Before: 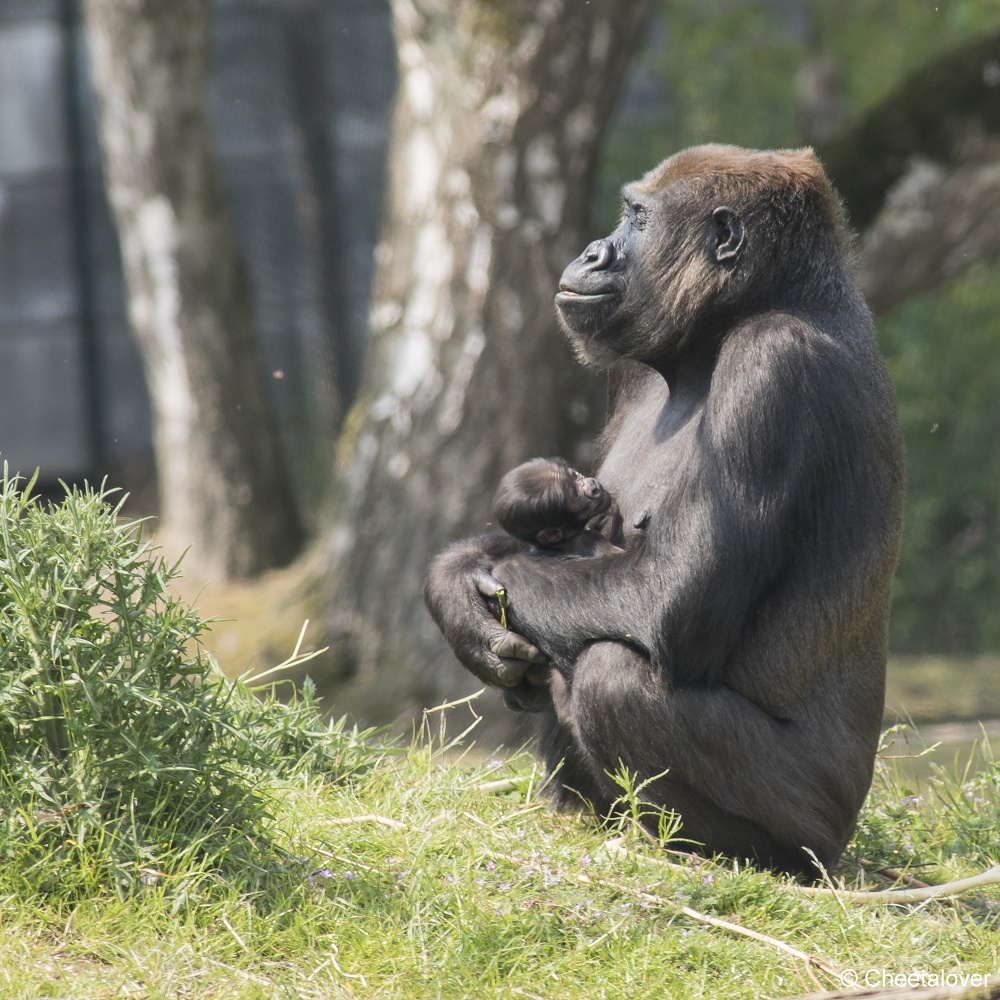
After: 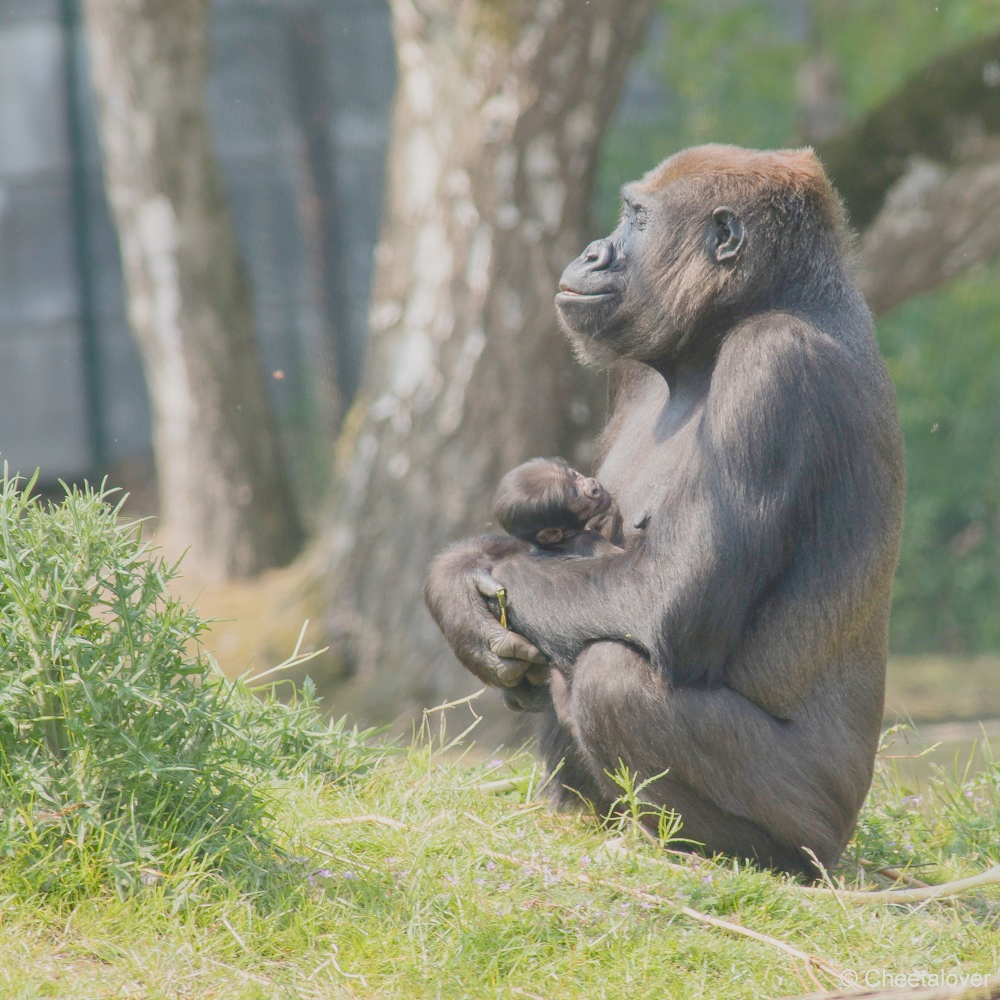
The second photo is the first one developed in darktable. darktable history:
contrast brightness saturation: contrast -0.295
tone curve: curves: ch0 [(0, 0.01) (0.052, 0.045) (0.136, 0.133) (0.275, 0.35) (0.43, 0.54) (0.676, 0.751) (0.89, 0.919) (1, 1)]; ch1 [(0, 0) (0.094, 0.081) (0.285, 0.299) (0.385, 0.403) (0.447, 0.429) (0.495, 0.496) (0.544, 0.552) (0.589, 0.612) (0.722, 0.728) (1, 1)]; ch2 [(0, 0) (0.257, 0.217) (0.43, 0.421) (0.498, 0.507) (0.531, 0.544) (0.56, 0.579) (0.625, 0.642) (1, 1)], preserve colors none
